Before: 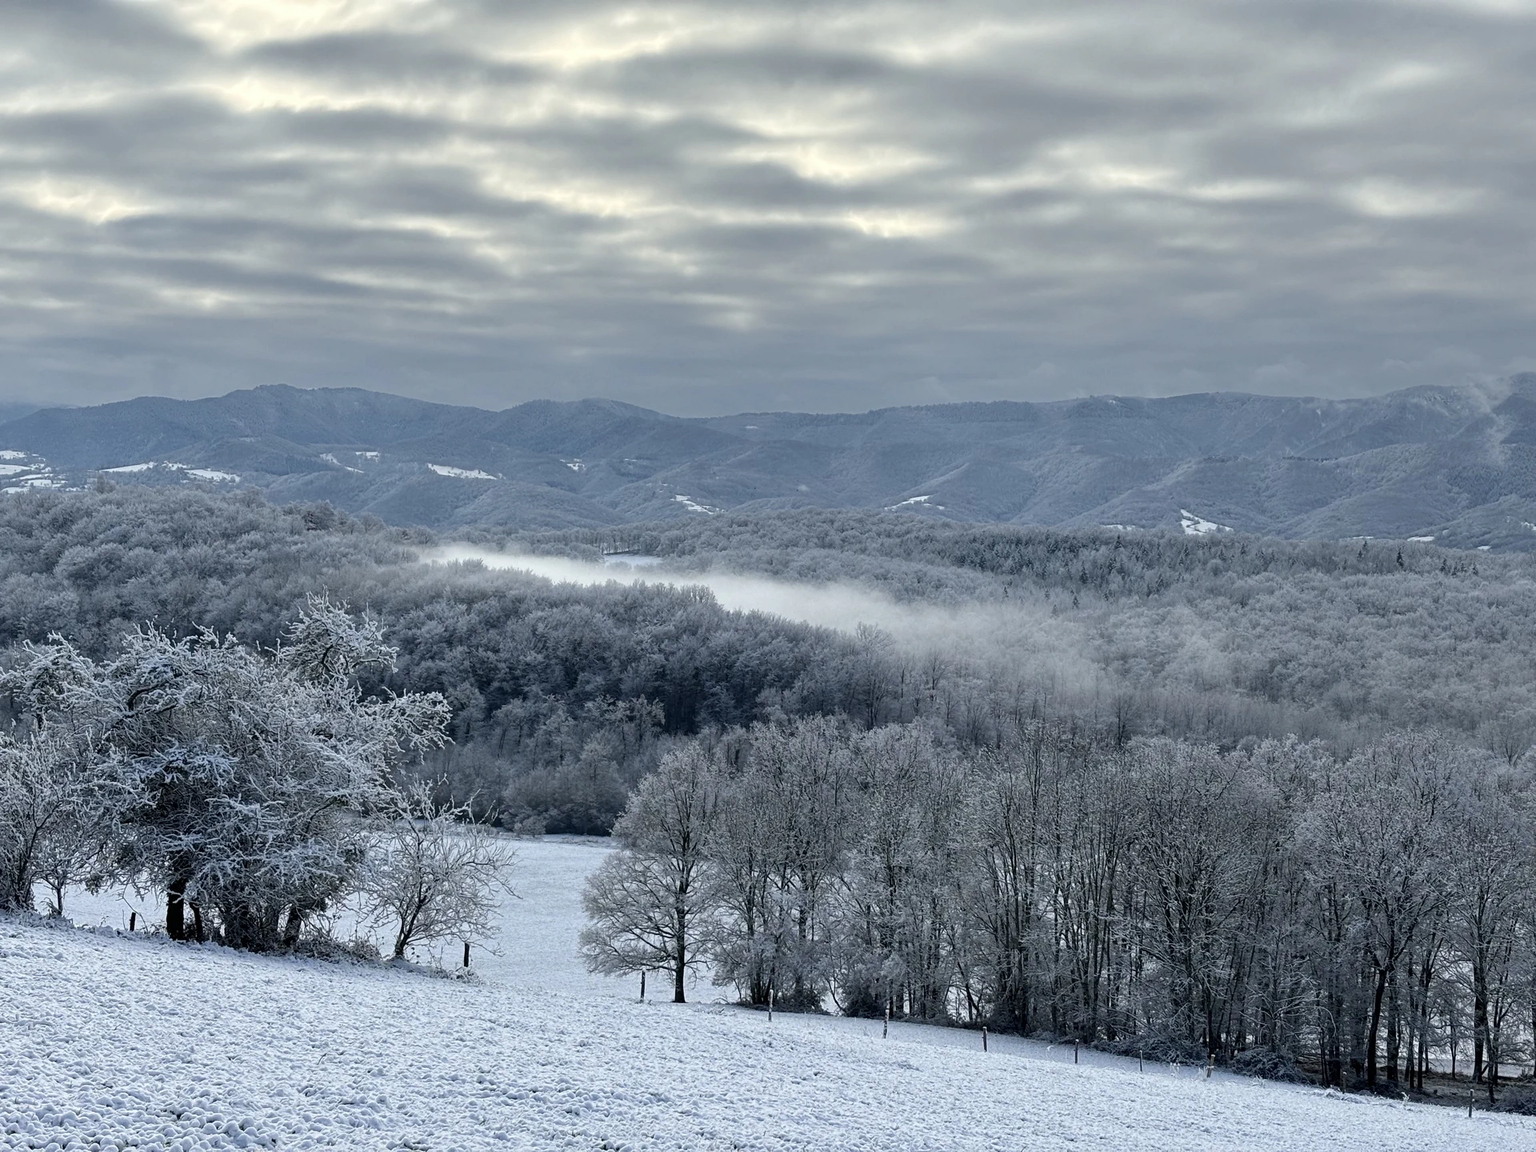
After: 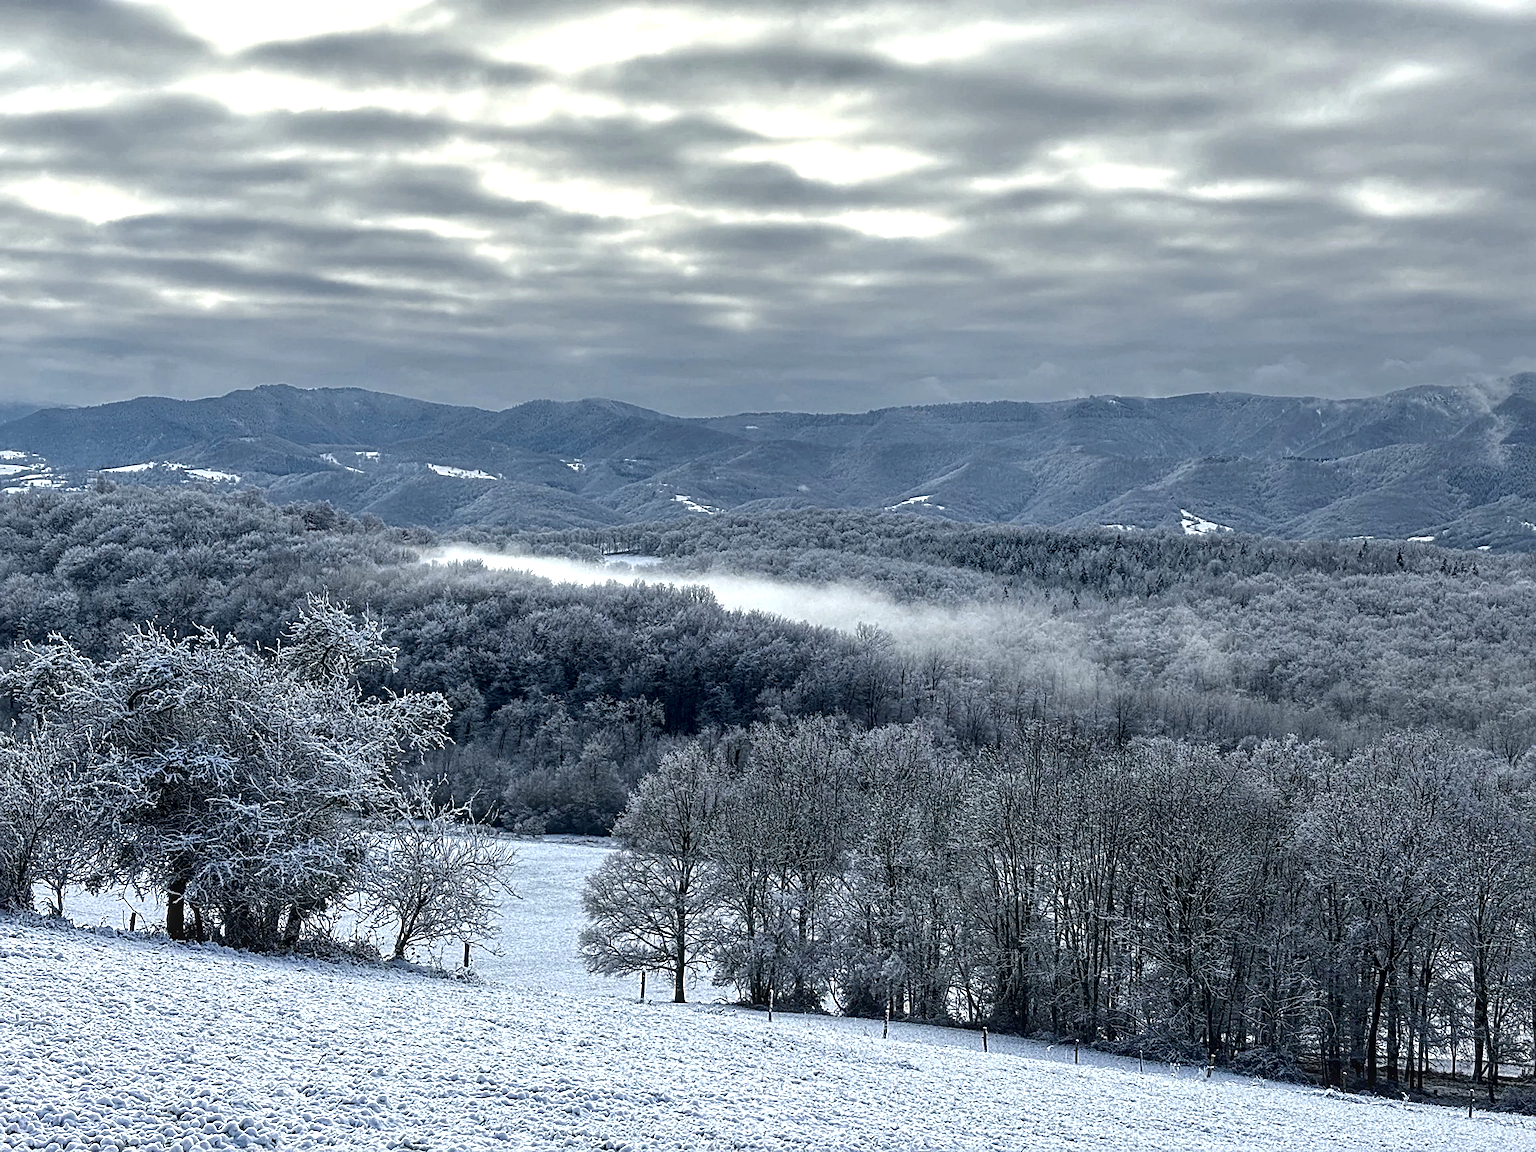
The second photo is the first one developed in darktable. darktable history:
local contrast: on, module defaults
sharpen: radius 1.979
contrast brightness saturation: brightness -0.197, saturation 0.076
exposure: black level correction 0, exposure 0.498 EV, compensate highlight preservation false
